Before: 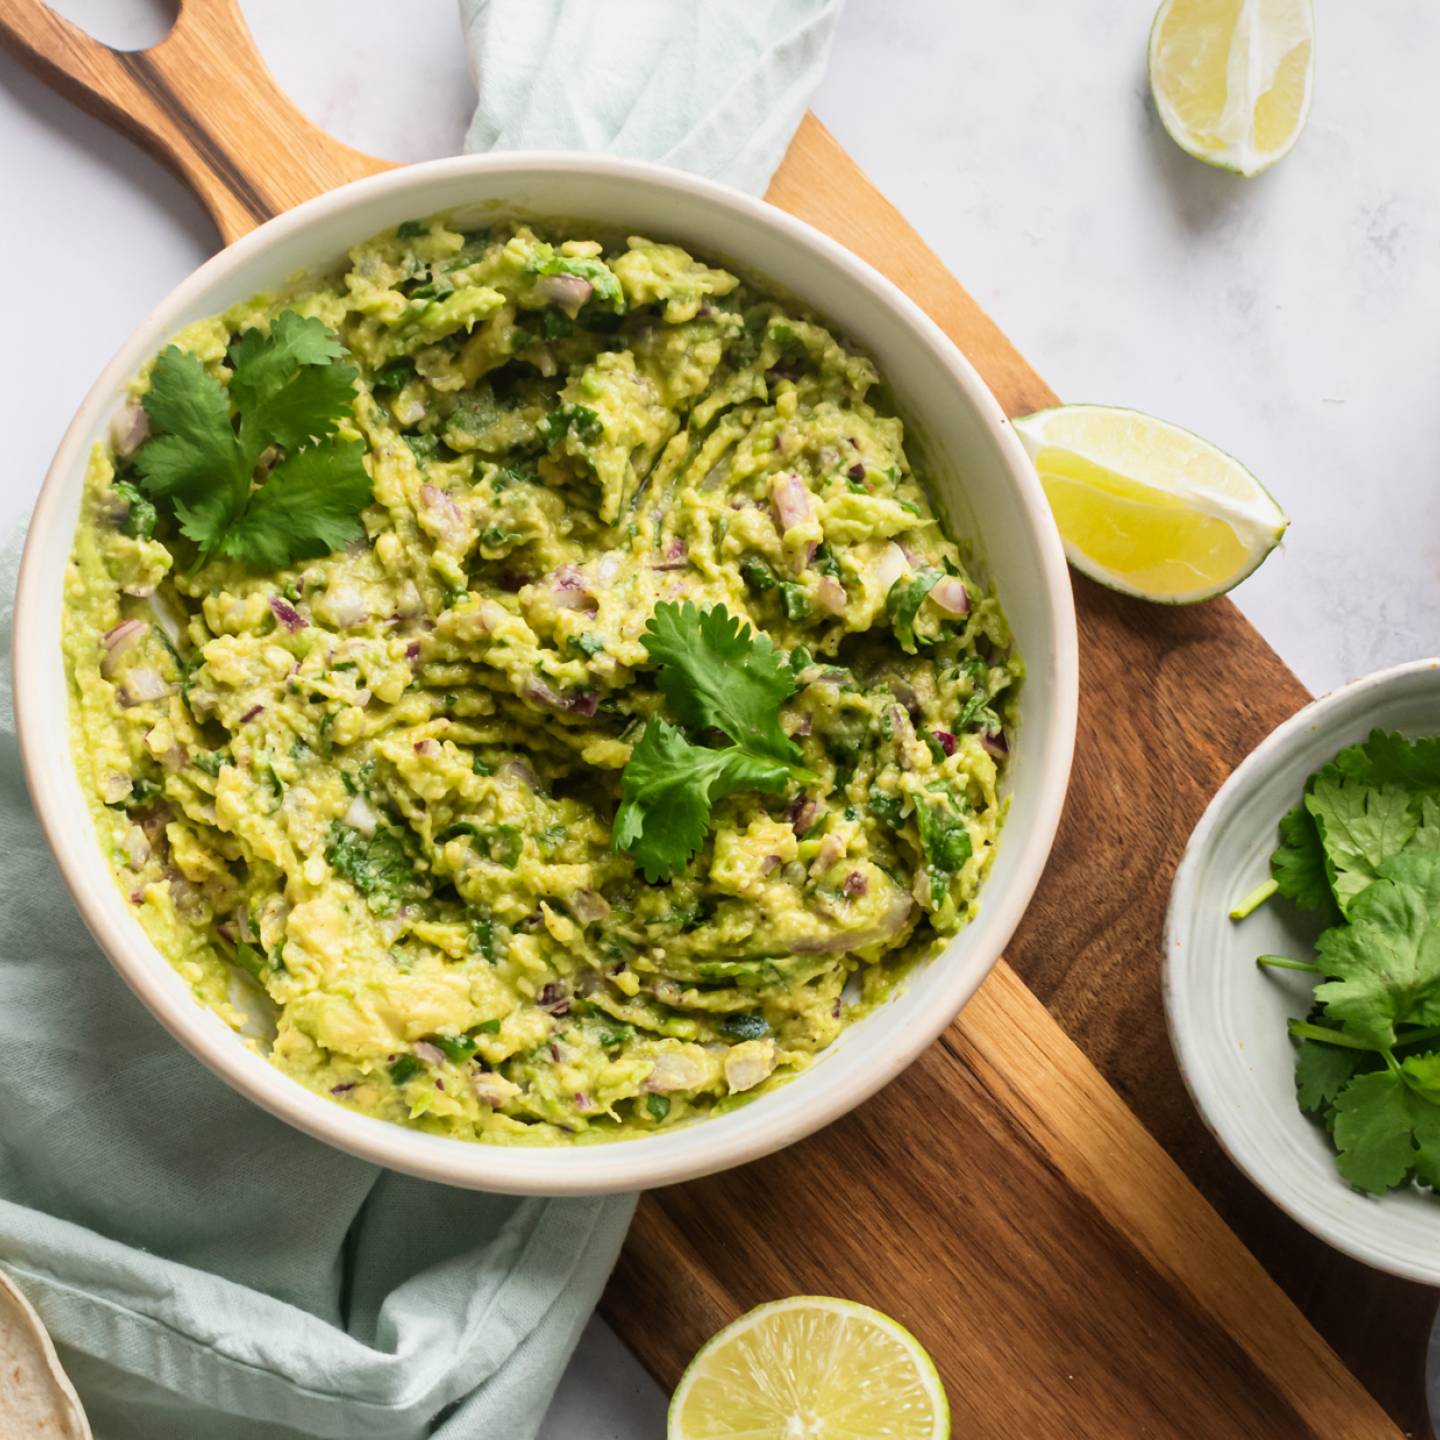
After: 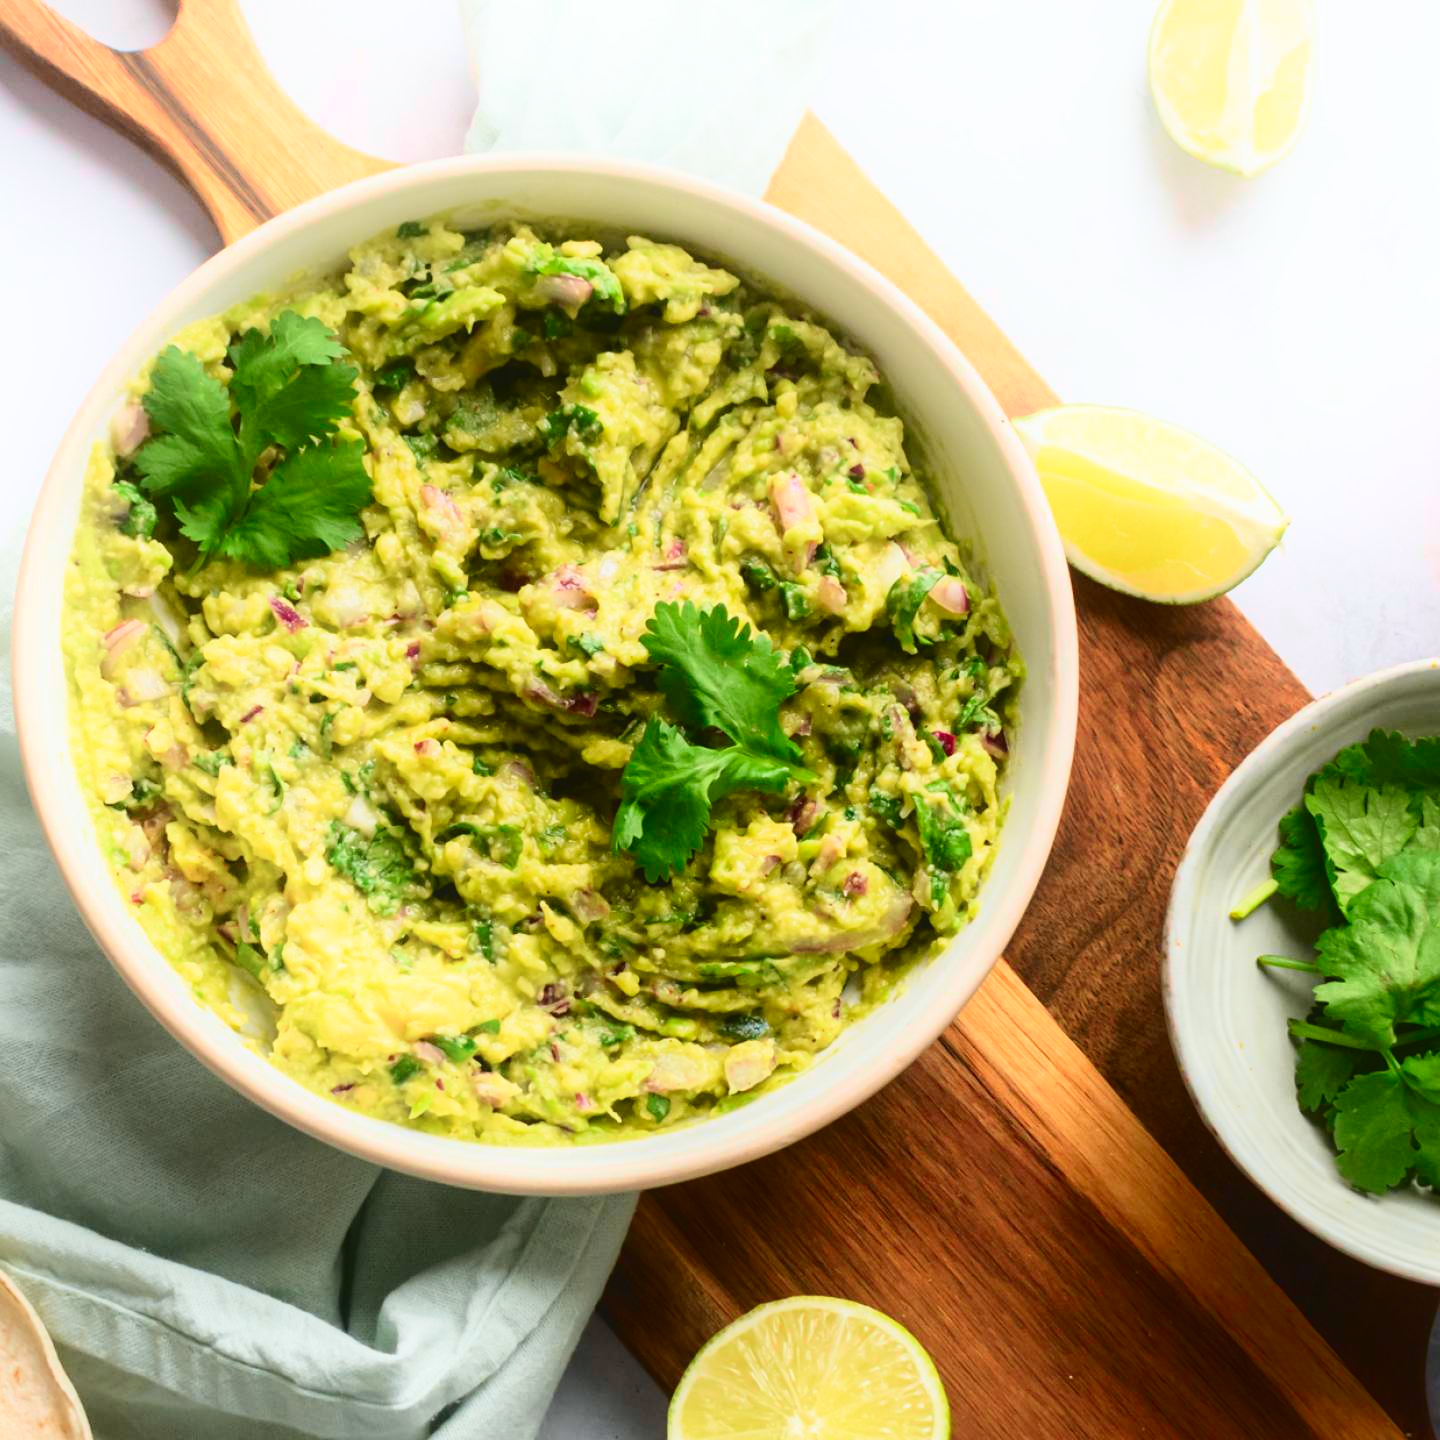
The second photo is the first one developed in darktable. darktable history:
shadows and highlights: shadows -41.8, highlights 64.85, soften with gaussian
tone curve: curves: ch0 [(0.001, 0.034) (0.115, 0.093) (0.251, 0.232) (0.382, 0.397) (0.652, 0.719) (0.802, 0.876) (1, 0.998)]; ch1 [(0, 0) (0.384, 0.324) (0.472, 0.466) (0.504, 0.5) (0.517, 0.533) (0.547, 0.564) (0.582, 0.628) (0.657, 0.727) (1, 1)]; ch2 [(0, 0) (0.278, 0.232) (0.5, 0.5) (0.531, 0.552) (0.61, 0.653) (1, 1)], color space Lab, independent channels, preserve colors none
contrast equalizer: octaves 7, y [[0.5, 0.488, 0.462, 0.461, 0.491, 0.5], [0.5 ×6], [0.5 ×6], [0 ×6], [0 ×6]]
